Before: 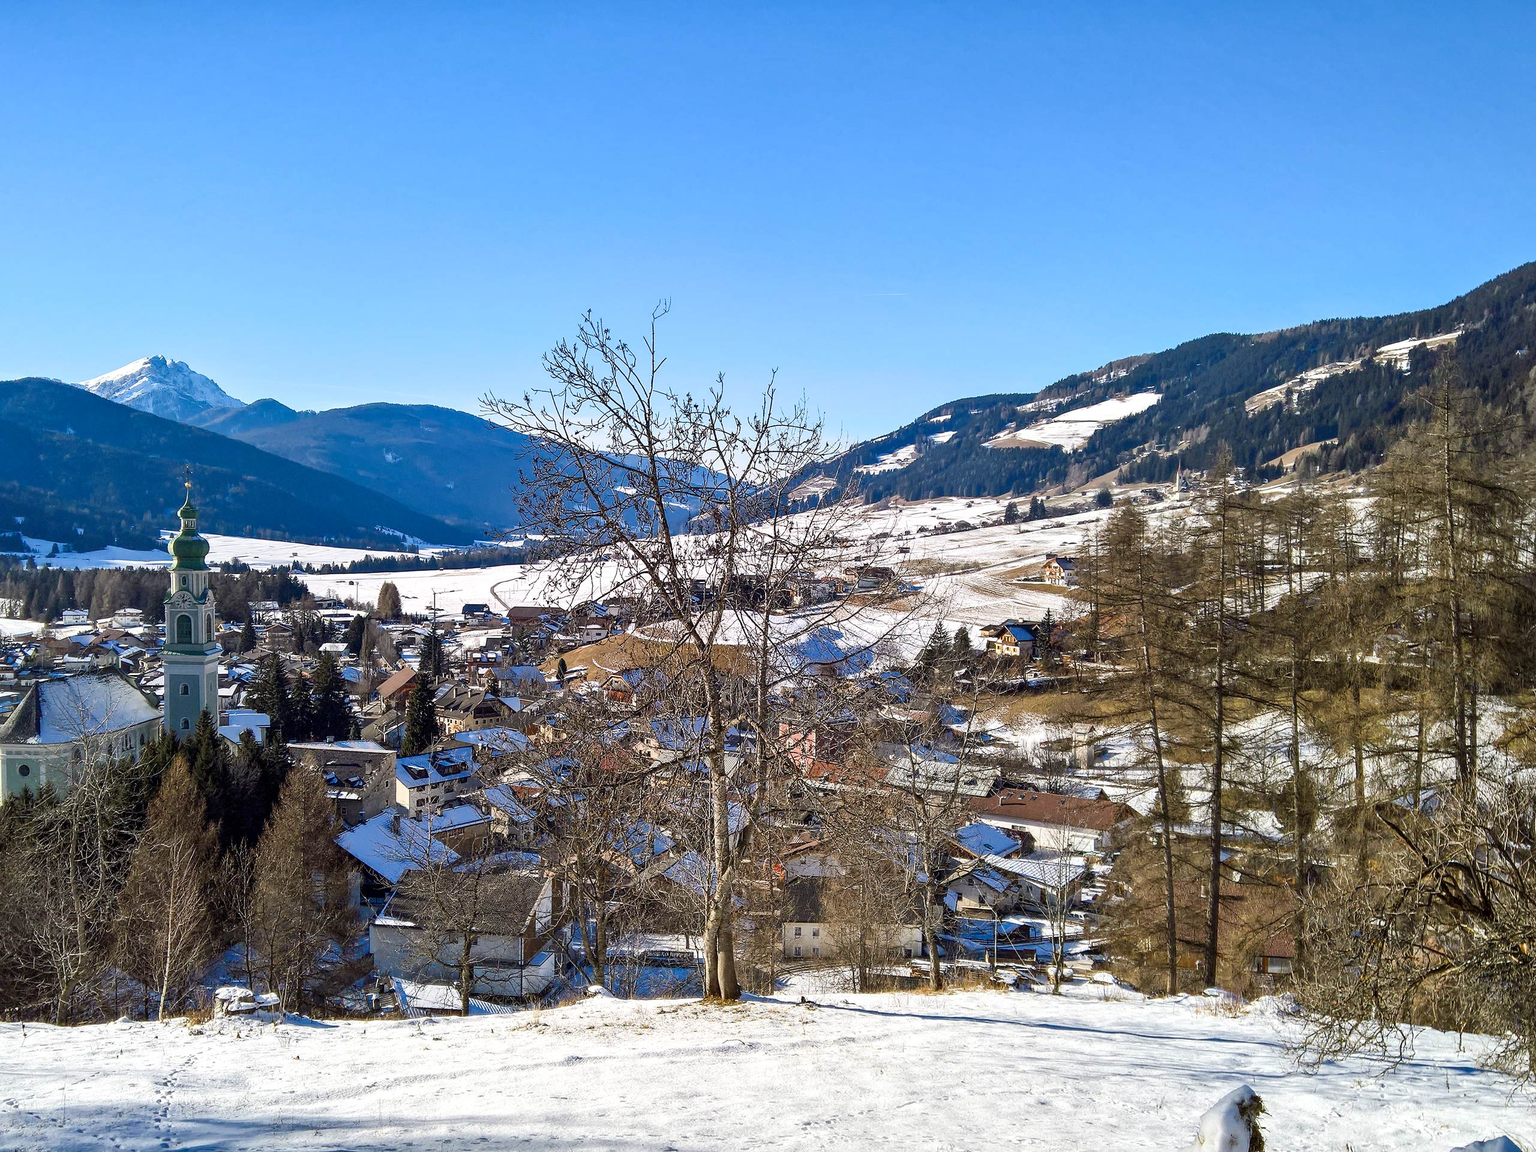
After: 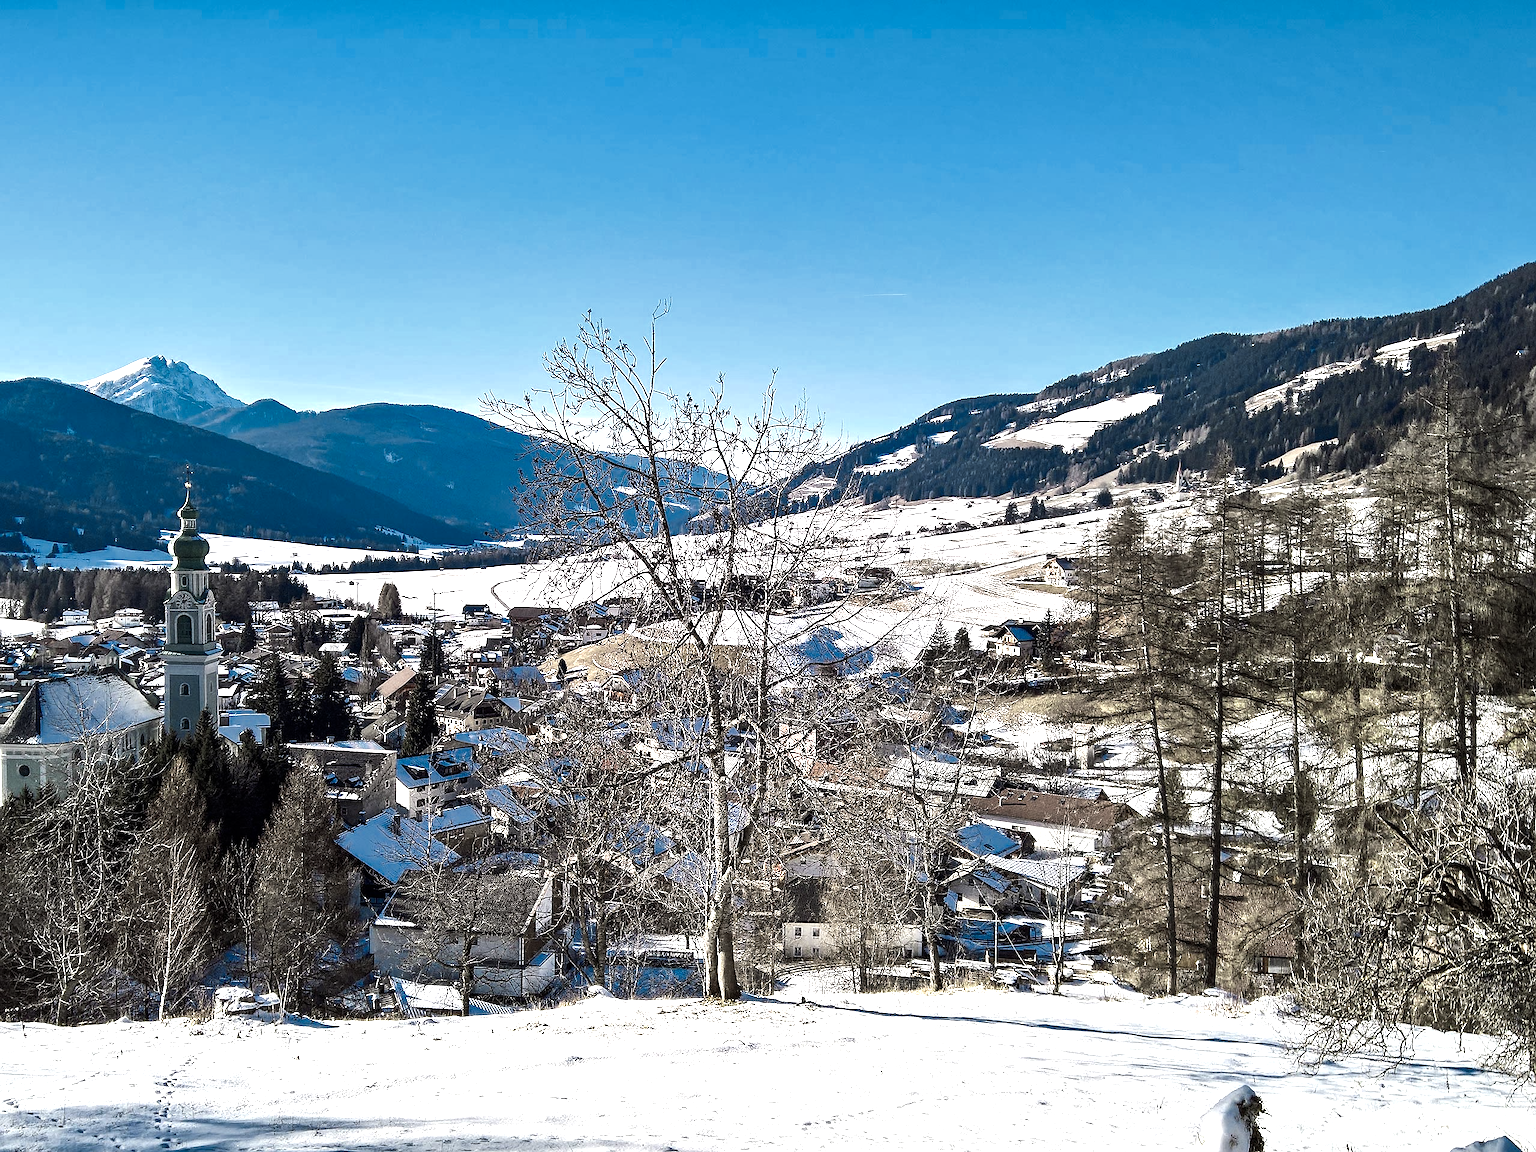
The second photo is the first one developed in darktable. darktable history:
sharpen: radius 0.982, amount 0.603
color zones: curves: ch0 [(0.25, 0.667) (0.758, 0.368)]; ch1 [(0.215, 0.245) (0.761, 0.373)]; ch2 [(0.247, 0.554) (0.761, 0.436)]
tone equalizer: -8 EV -0.755 EV, -7 EV -0.701 EV, -6 EV -0.573 EV, -5 EV -0.418 EV, -3 EV 0.404 EV, -2 EV 0.6 EV, -1 EV 0.697 EV, +0 EV 0.761 EV, edges refinement/feathering 500, mask exposure compensation -1.57 EV, preserve details no
